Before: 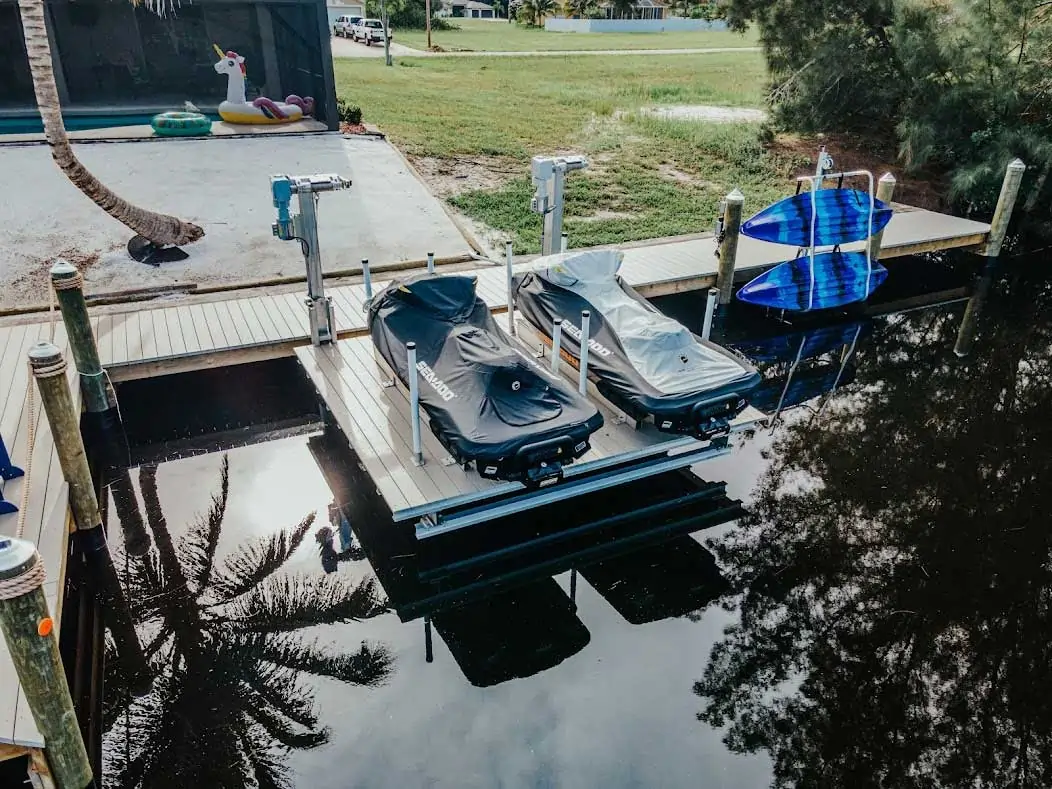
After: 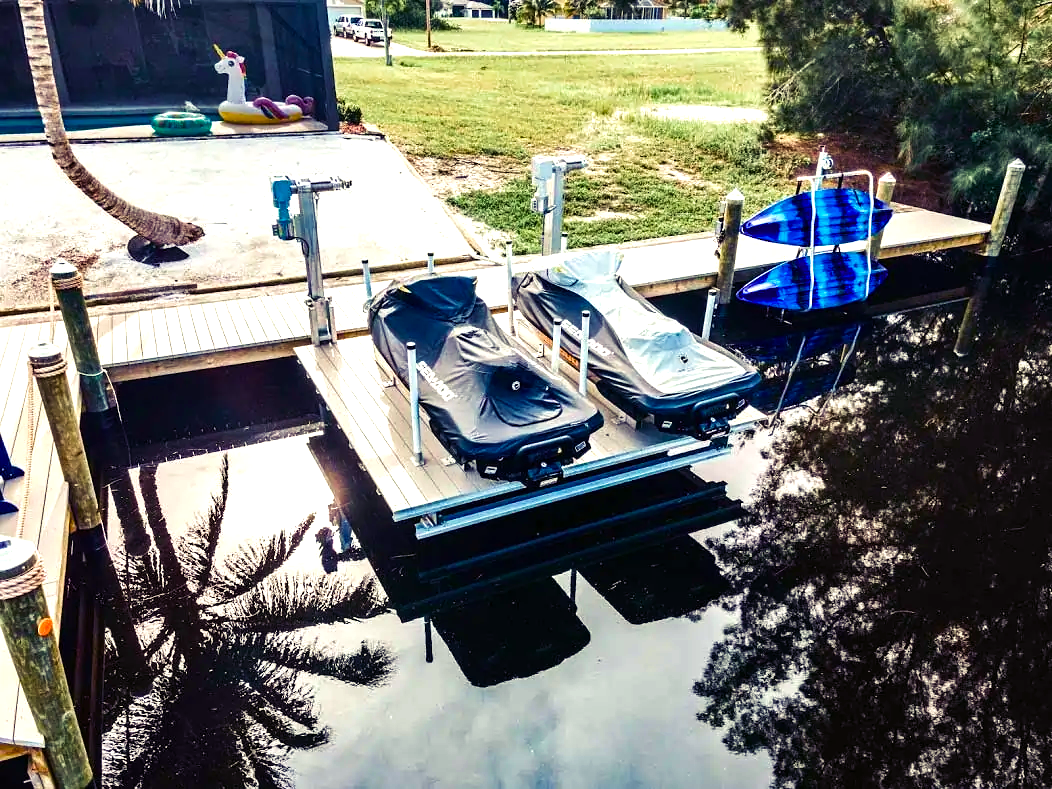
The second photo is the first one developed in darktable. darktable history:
color balance rgb: shadows lift › luminance -21.767%, shadows lift › chroma 9.085%, shadows lift › hue 285.45°, highlights gain › chroma 3.067%, highlights gain › hue 73.64°, perceptual saturation grading › global saturation 0.109%, perceptual saturation grading › highlights -16.971%, perceptual saturation grading › mid-tones 32.946%, perceptual saturation grading › shadows 50.267%, perceptual brilliance grading › global brilliance 14.196%, perceptual brilliance grading › shadows -35.826%, global vibrance 25.383%
velvia: on, module defaults
exposure: exposure 0.608 EV, compensate highlight preservation false
